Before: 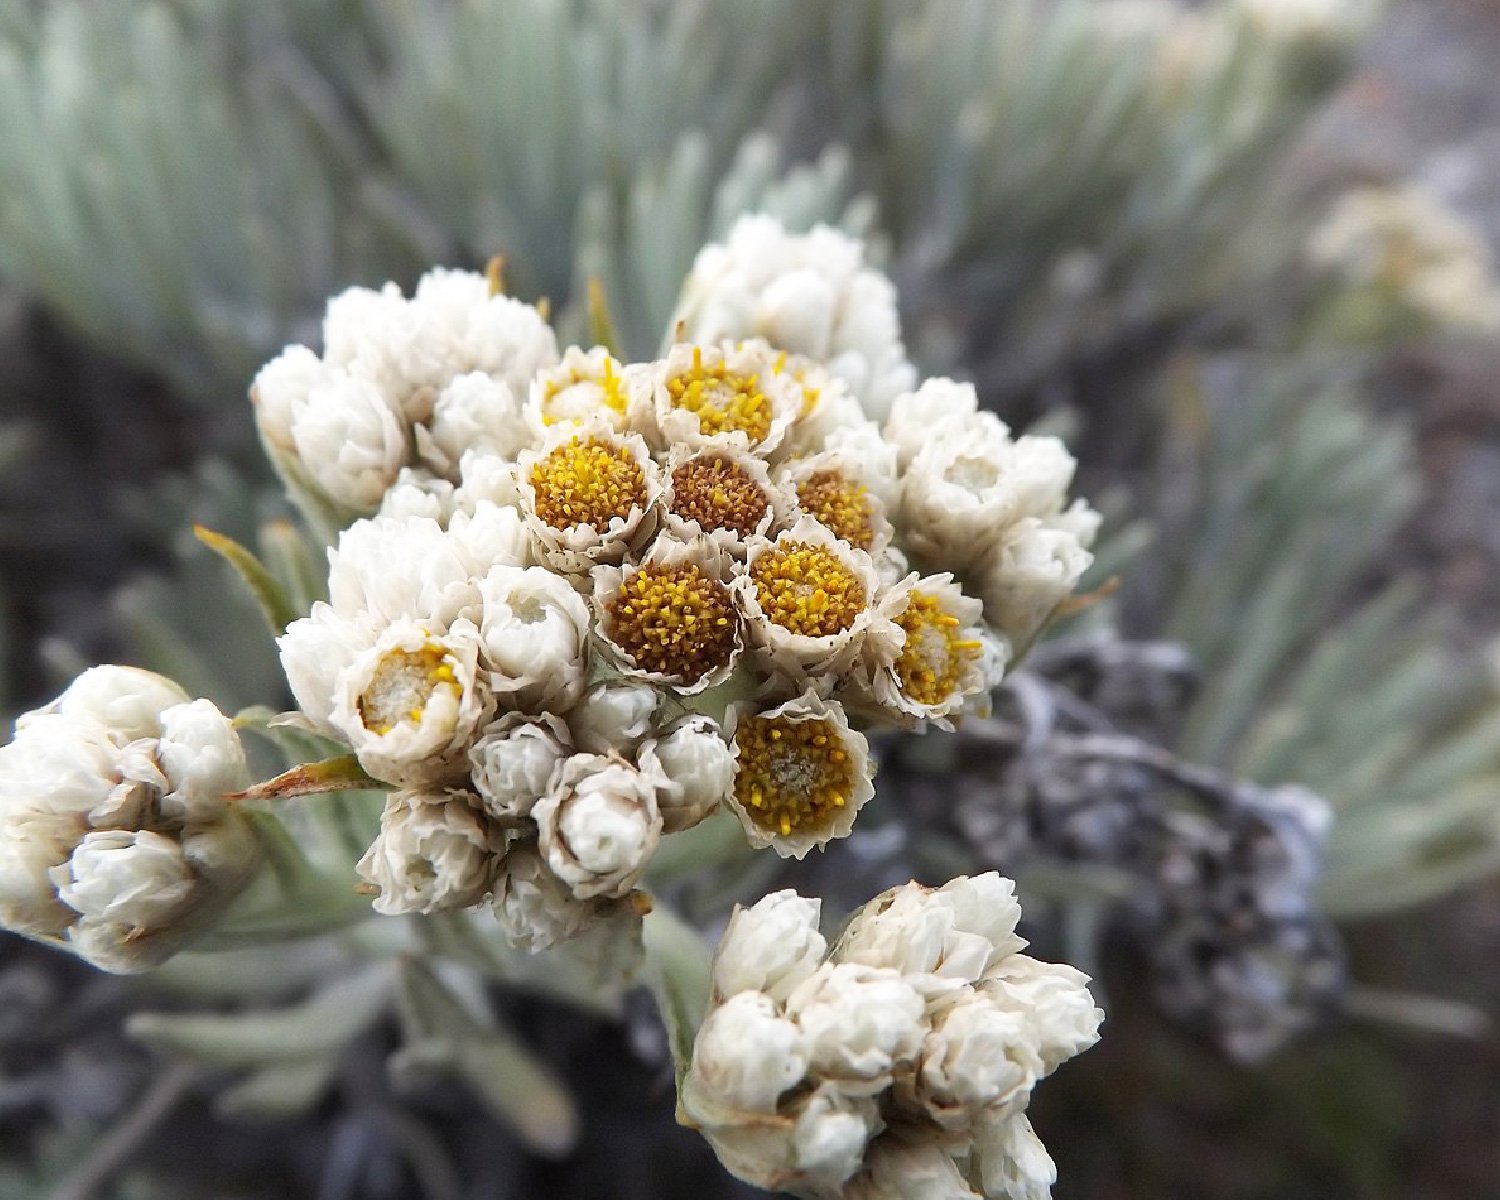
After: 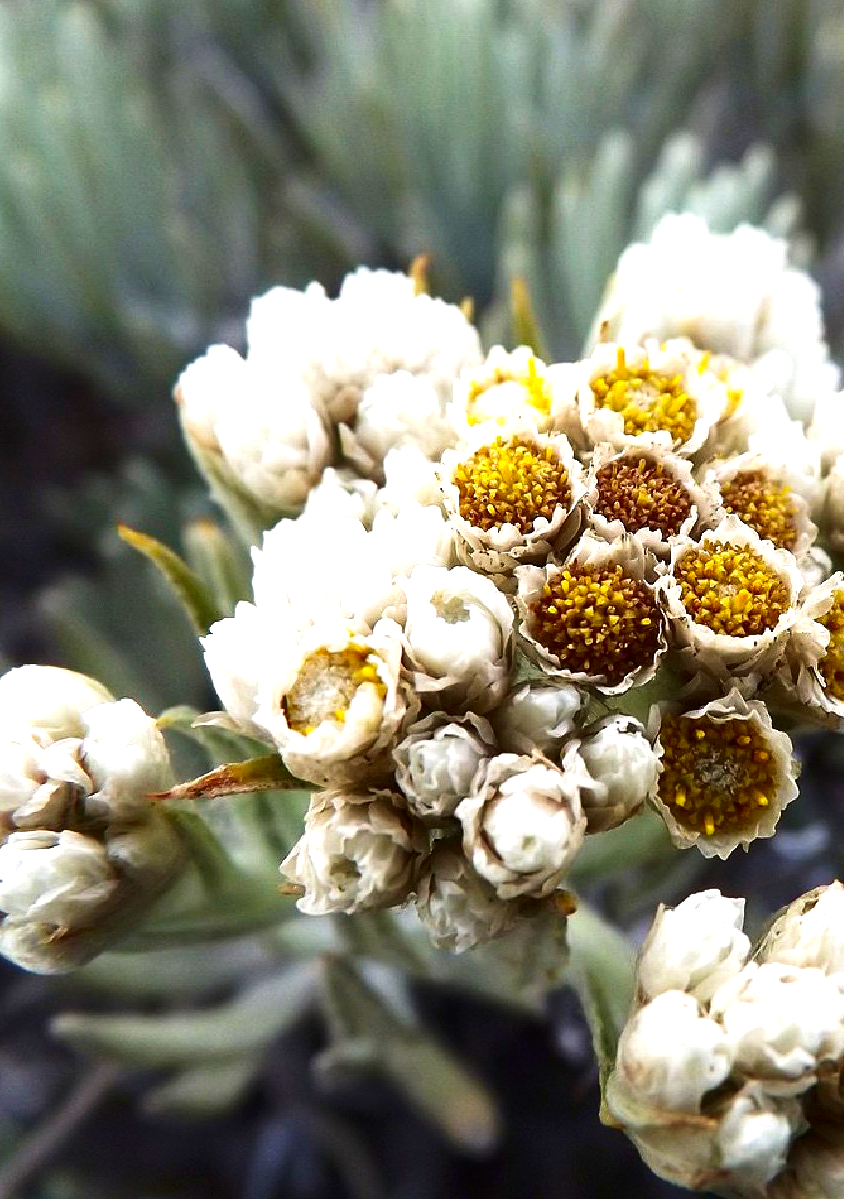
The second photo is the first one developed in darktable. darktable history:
velvia: on, module defaults
crop: left 5.114%, right 38.589%
exposure: black level correction -0.002, exposure 0.54 EV, compensate highlight preservation false
contrast brightness saturation: contrast 0.1, brightness -0.26, saturation 0.14
